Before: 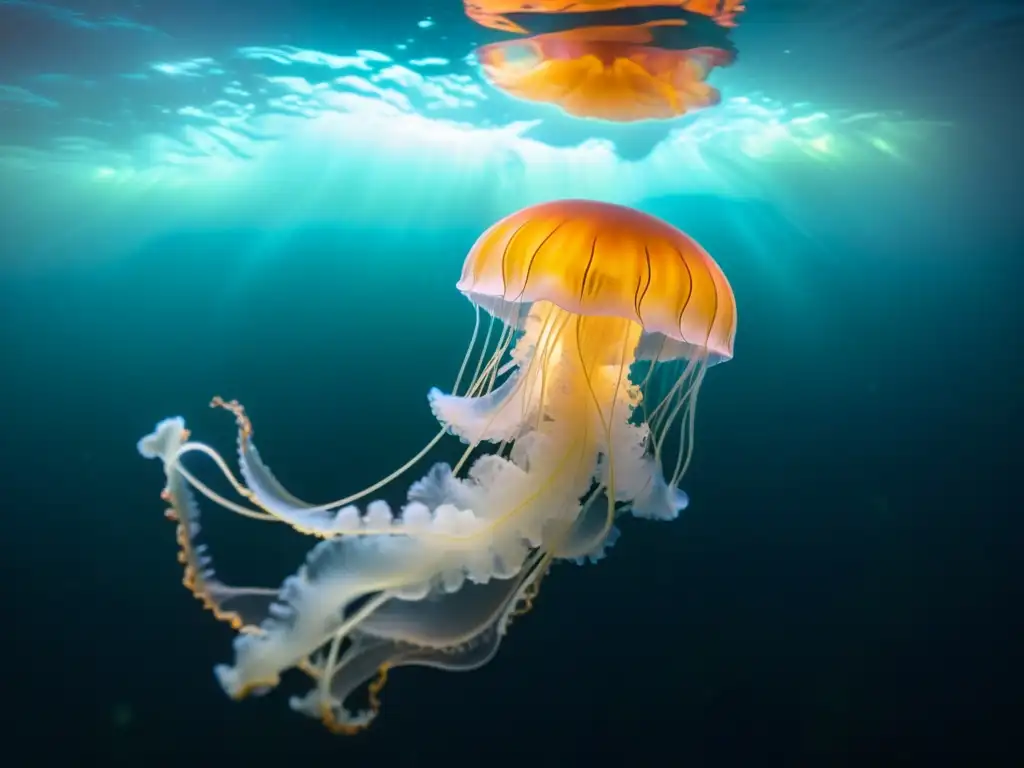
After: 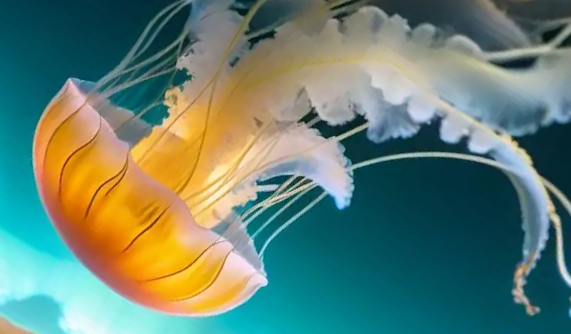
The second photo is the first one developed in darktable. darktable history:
crop and rotate: angle 148.5°, left 9.104%, top 15.605%, right 4.387%, bottom 16.925%
